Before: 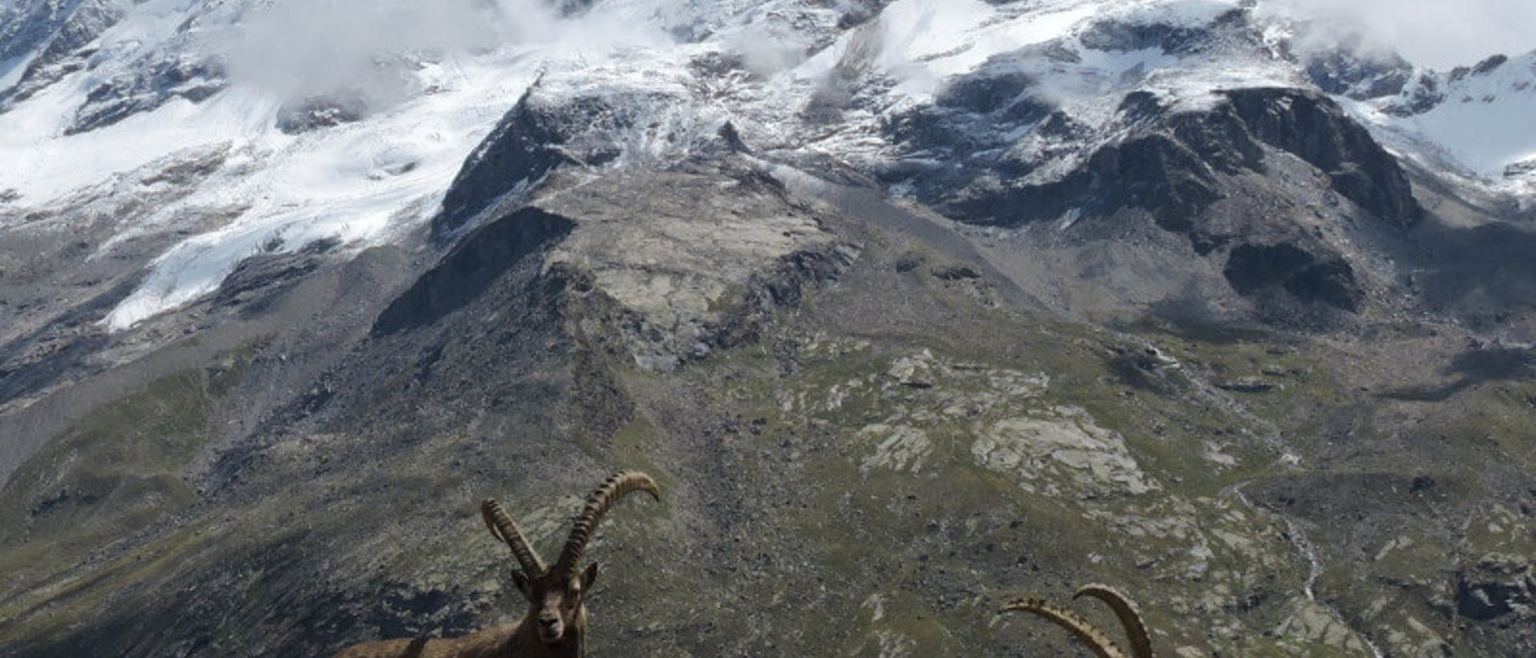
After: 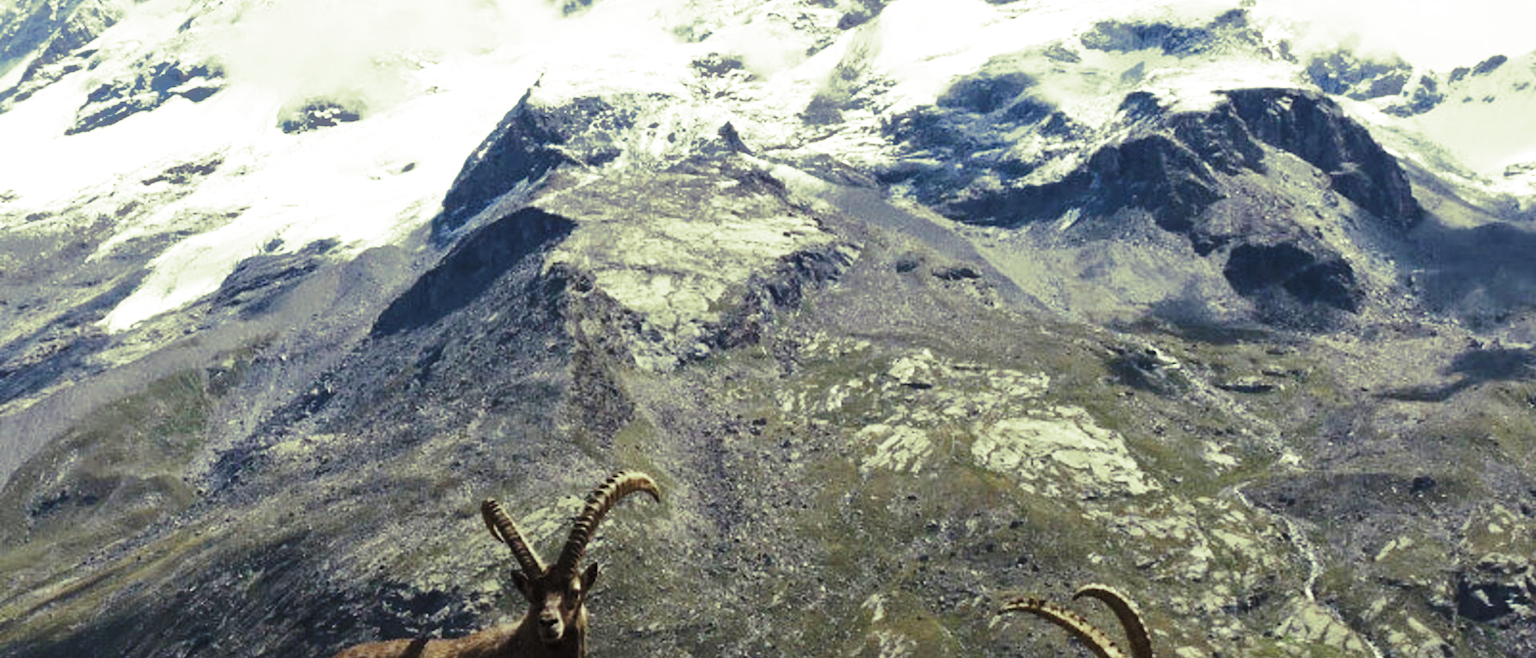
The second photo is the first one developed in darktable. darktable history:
tone equalizer: -8 EV -0.417 EV, -7 EV -0.389 EV, -6 EV -0.333 EV, -5 EV -0.222 EV, -3 EV 0.222 EV, -2 EV 0.333 EV, -1 EV 0.389 EV, +0 EV 0.417 EV, edges refinement/feathering 500, mask exposure compensation -1.57 EV, preserve details no
base curve: curves: ch0 [(0, 0) (0.026, 0.03) (0.109, 0.232) (0.351, 0.748) (0.669, 0.968) (1, 1)], preserve colors none
exposure: compensate highlight preservation false
split-toning: shadows › hue 290.82°, shadows › saturation 0.34, highlights › saturation 0.38, balance 0, compress 50%
shadows and highlights: shadows 40, highlights -60
